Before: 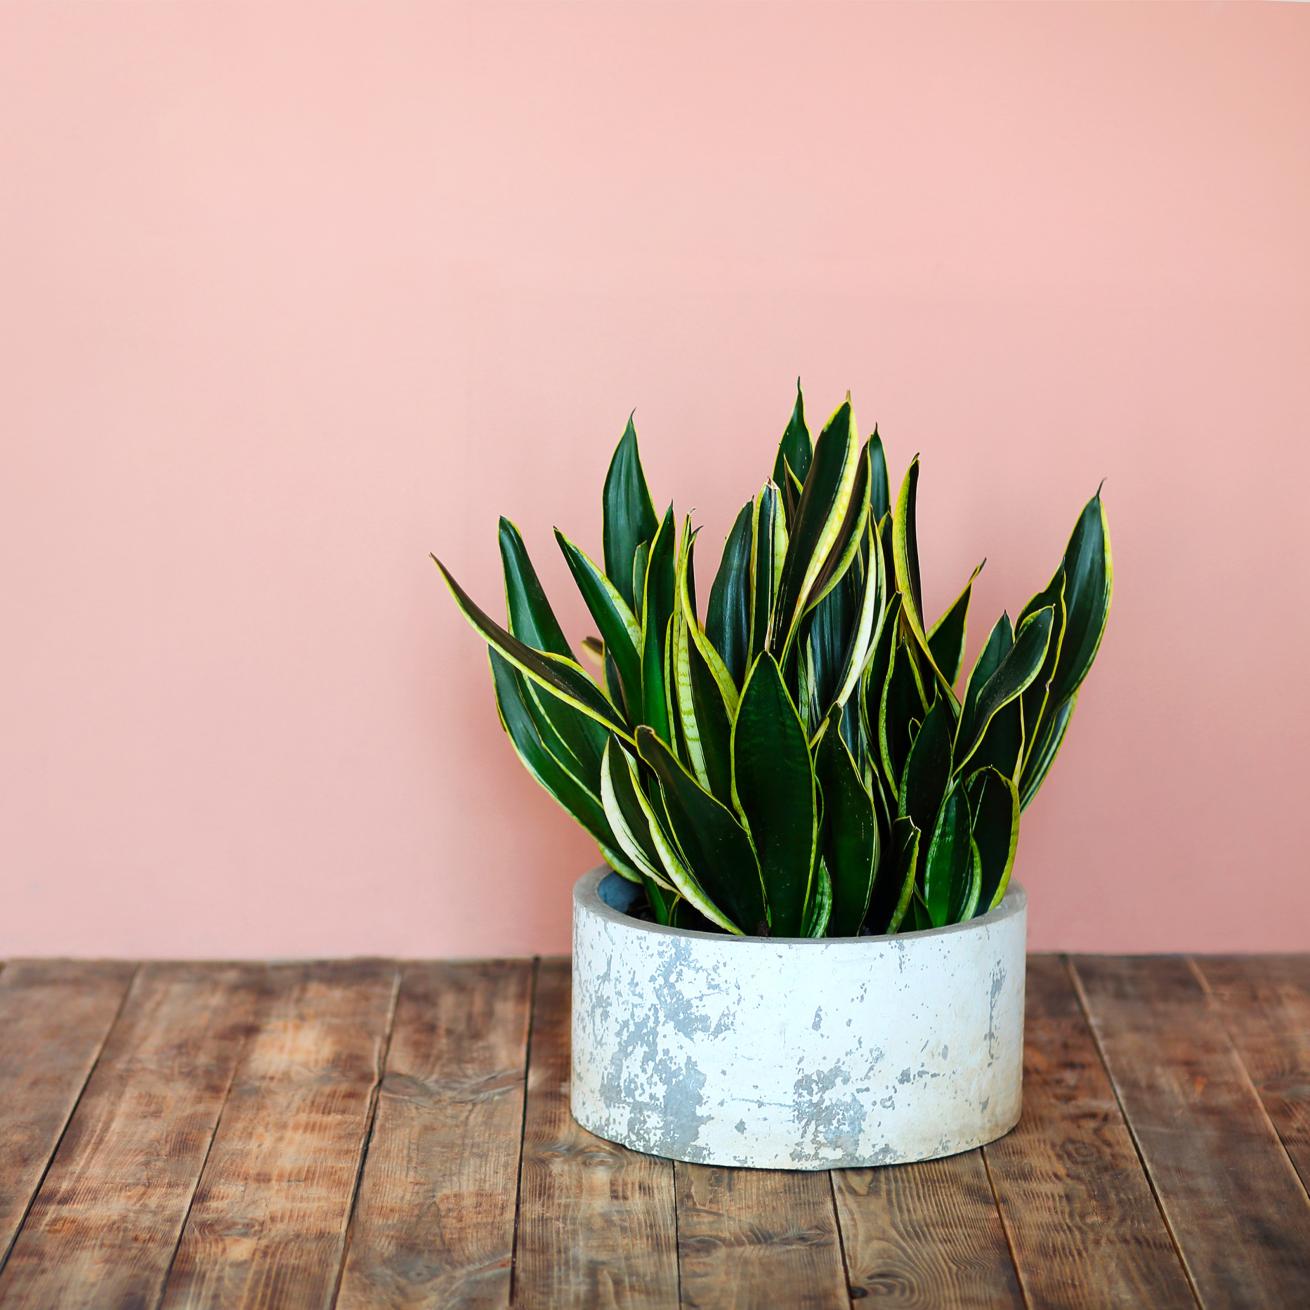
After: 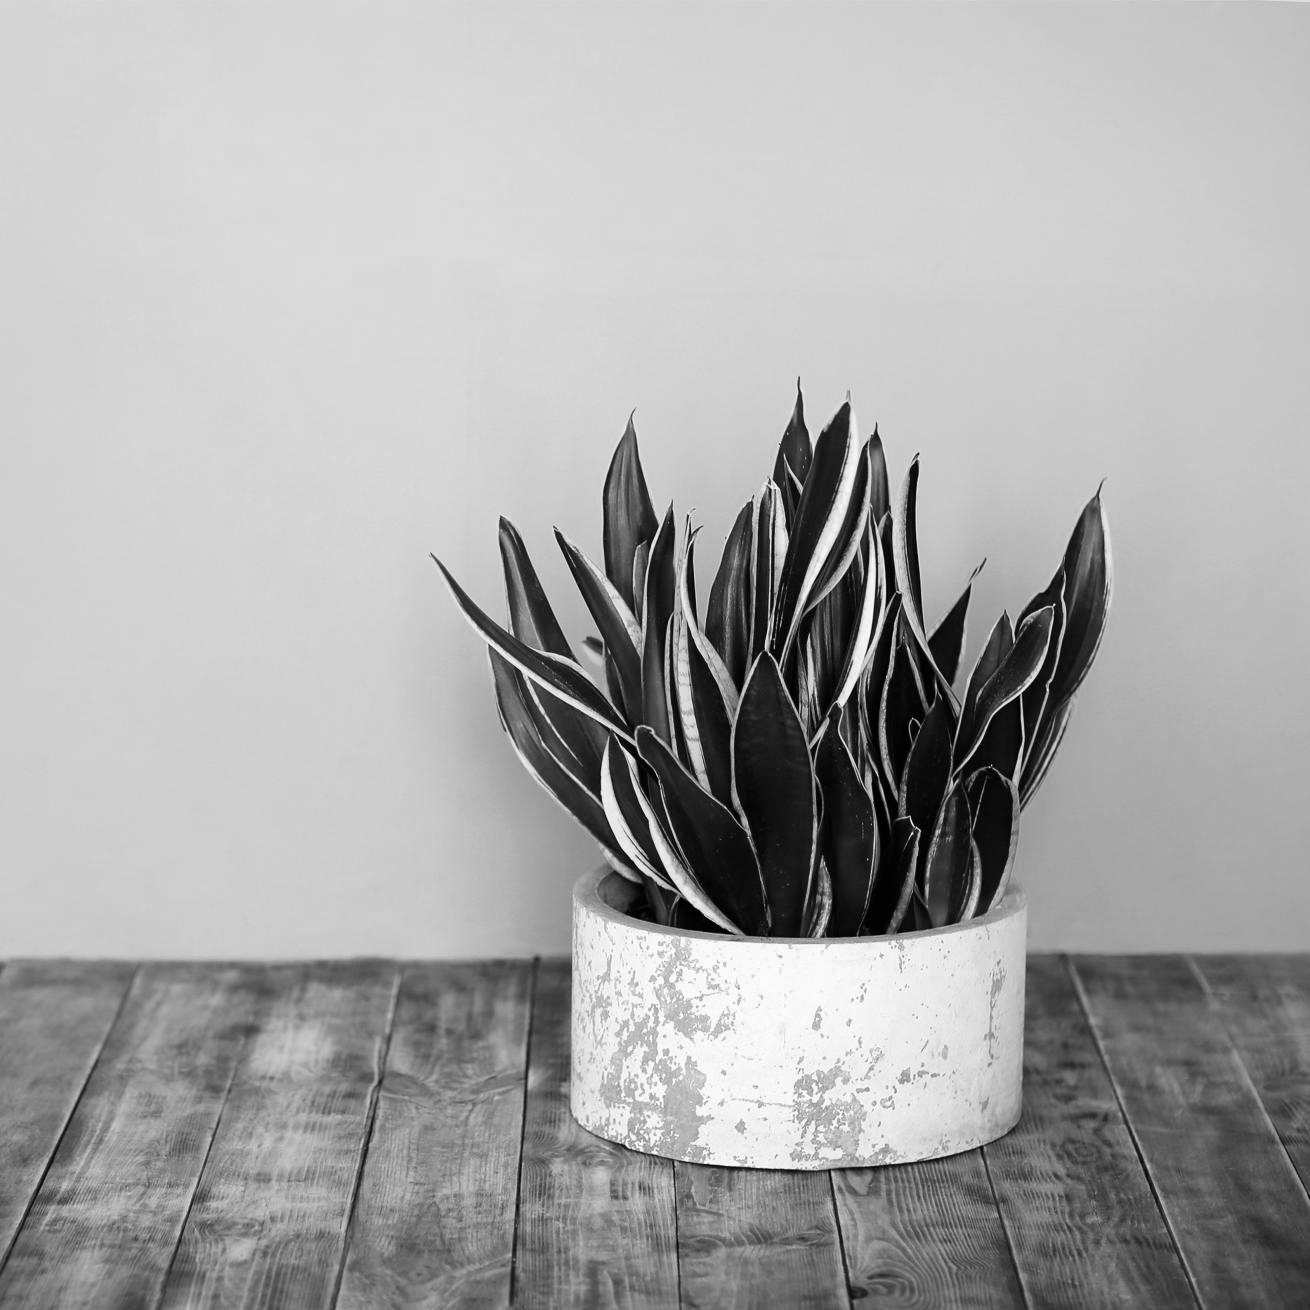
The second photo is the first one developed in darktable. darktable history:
color zones: curves: ch0 [(0, 0.5) (0.143, 0.5) (0.286, 0.5) (0.429, 0.5) (0.62, 0.489) (0.714, 0.445) (0.844, 0.496) (1, 0.5)]; ch1 [(0, 0.5) (0.143, 0.5) (0.286, 0.5) (0.429, 0.5) (0.571, 0.5) (0.714, 0.523) (0.857, 0.5) (1, 0.5)]
velvia: strength 50%
monochrome: on, module defaults
contrast brightness saturation: contrast 0.08, saturation 0.2
